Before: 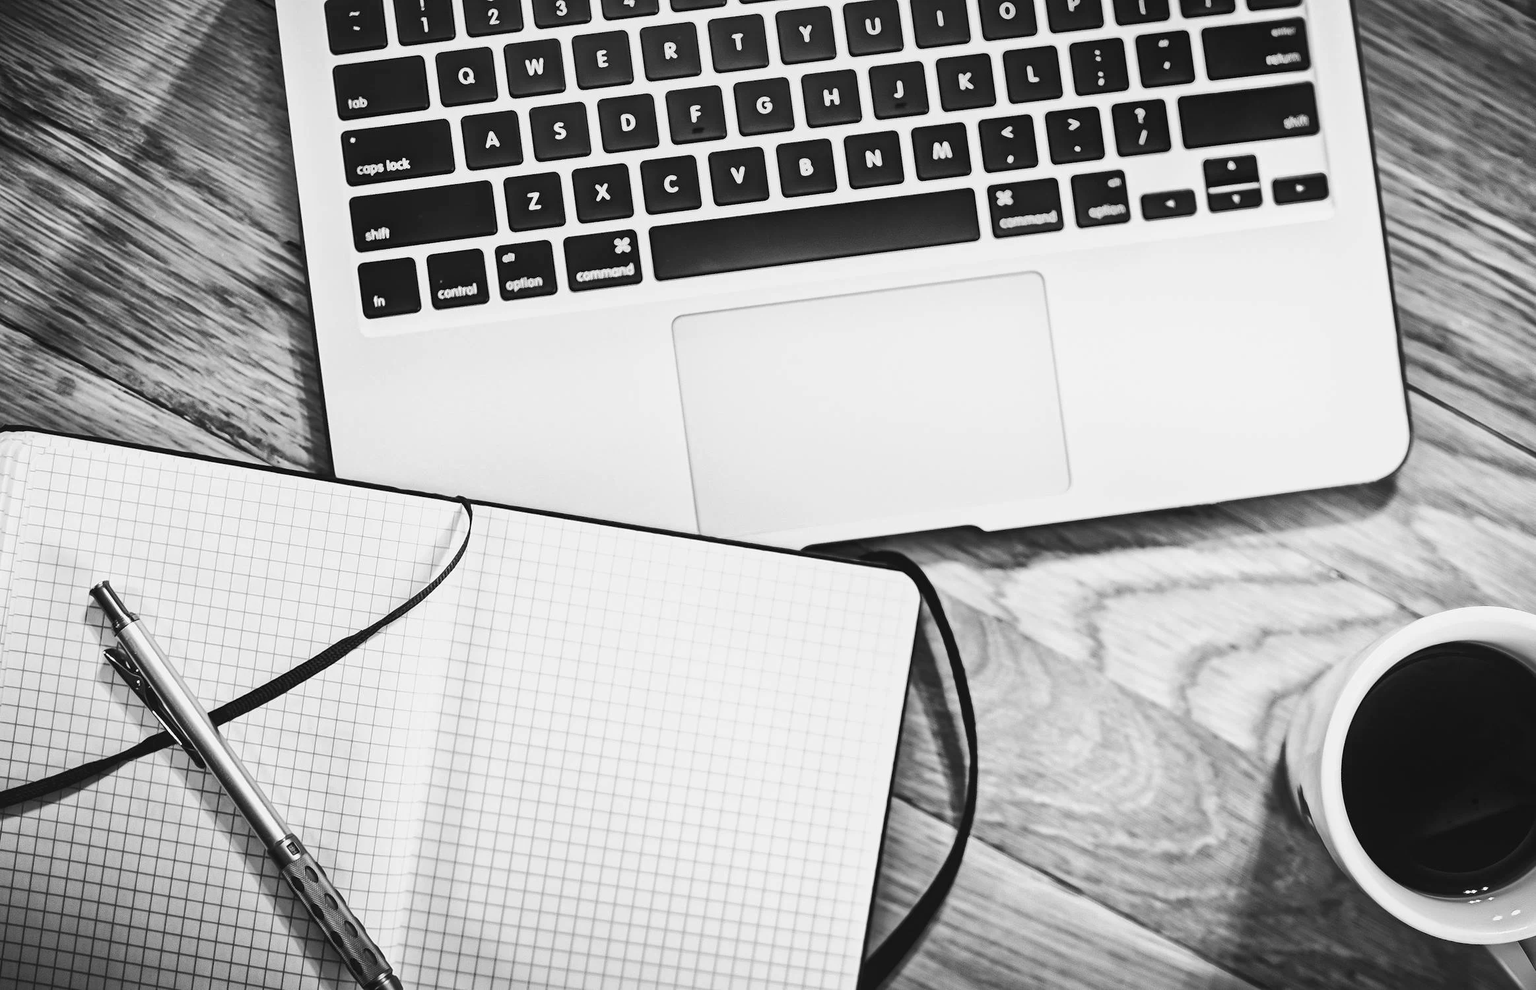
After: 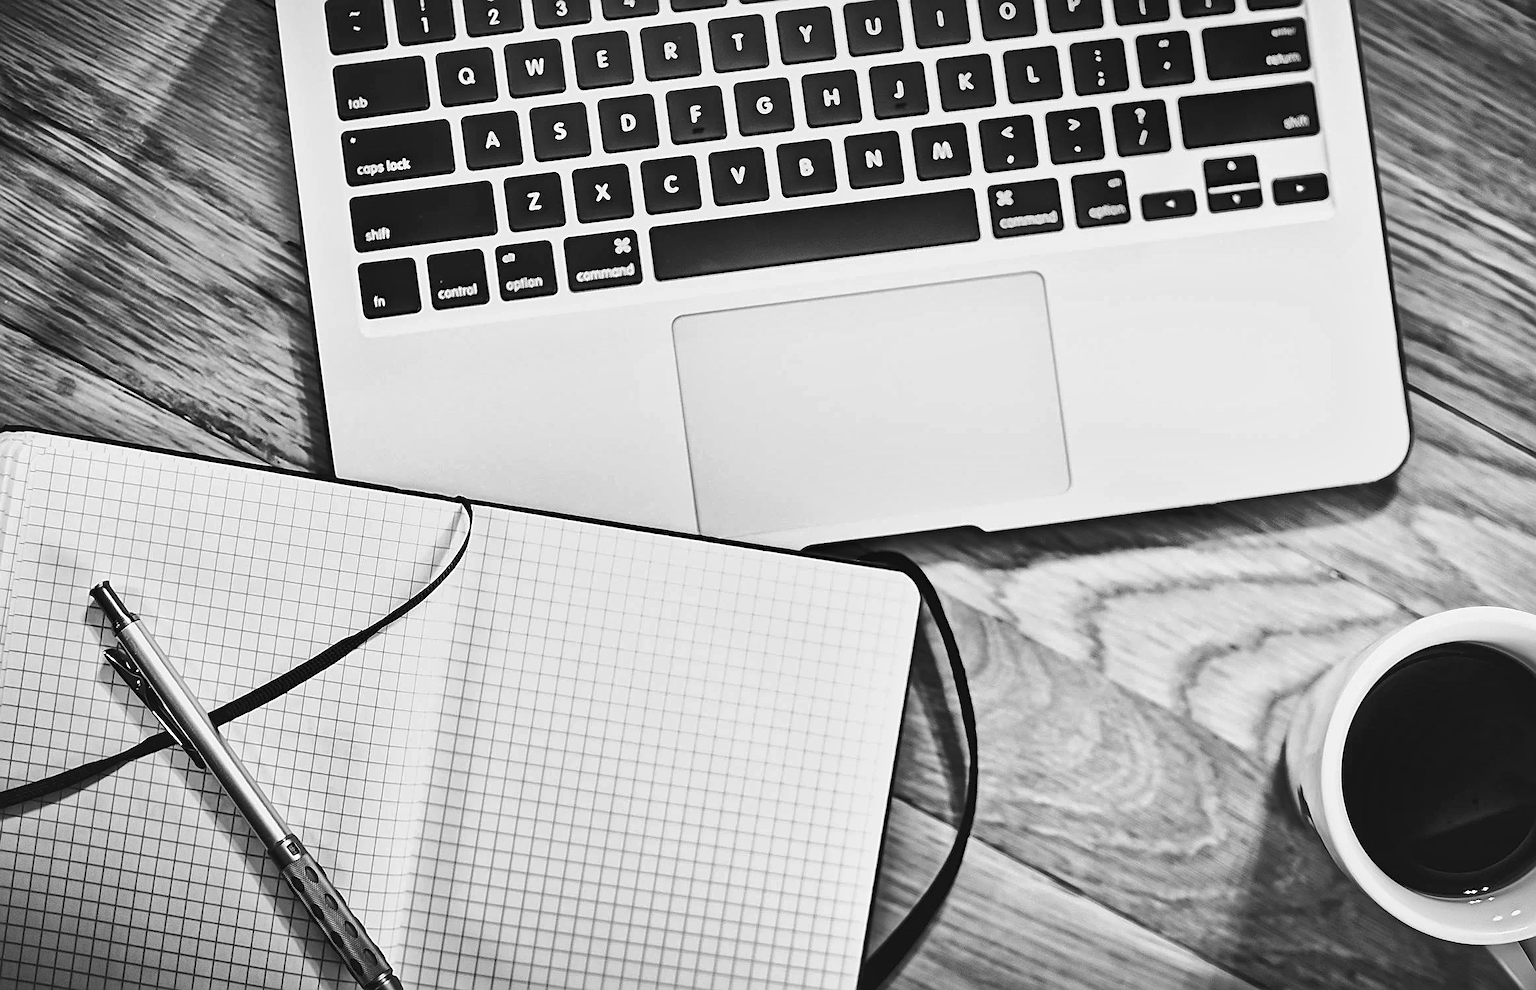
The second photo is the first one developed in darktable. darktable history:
tone equalizer: -7 EV 0.095 EV, mask exposure compensation -0.499 EV
sharpen: on, module defaults
shadows and highlights: soften with gaussian
